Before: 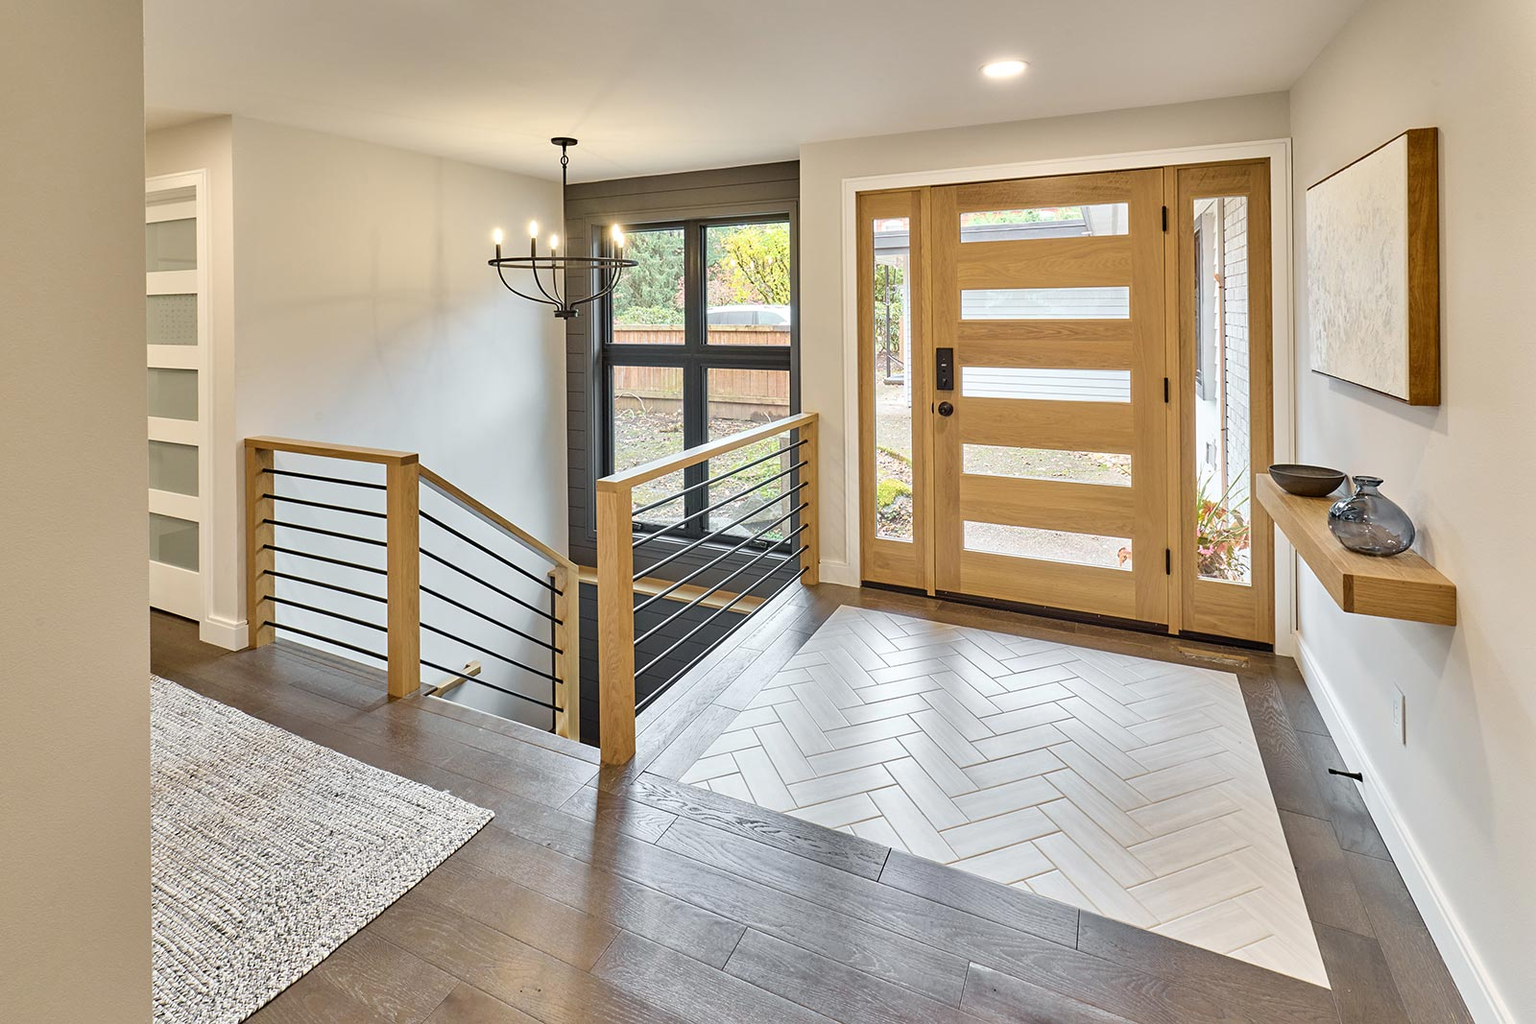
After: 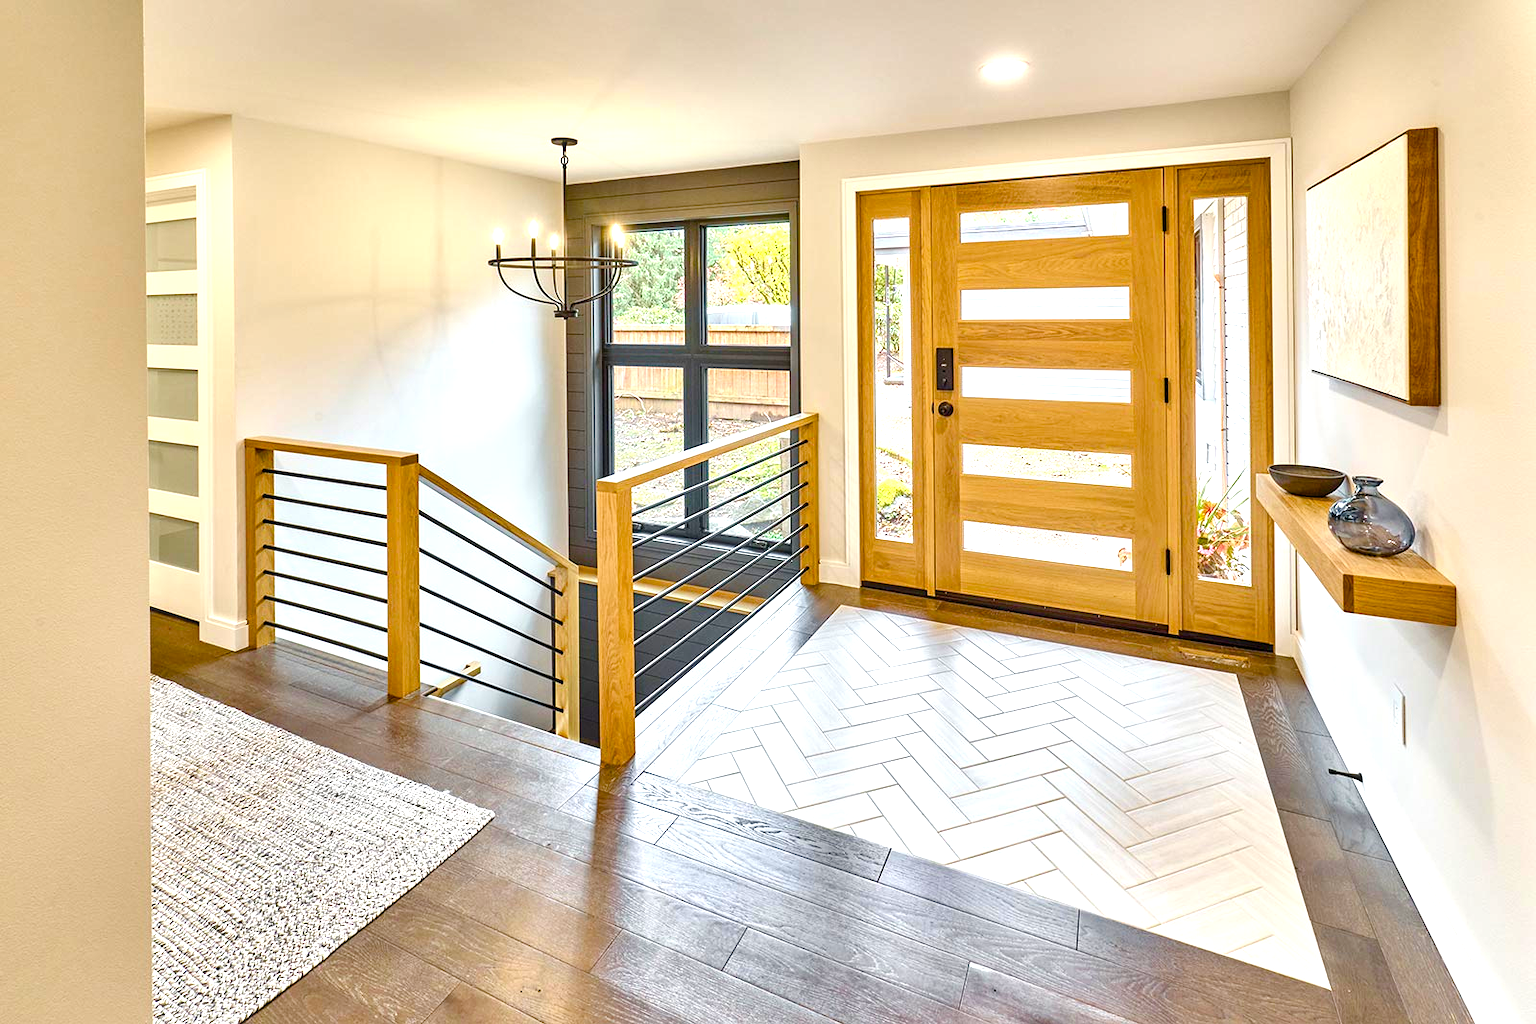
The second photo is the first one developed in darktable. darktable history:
contrast brightness saturation: contrast 0.1, brightness 0.03, saturation 0.09
local contrast: on, module defaults
color balance rgb: linear chroma grading › shadows -2.2%, linear chroma grading › highlights -15%, linear chroma grading › global chroma -10%, linear chroma grading › mid-tones -10%, perceptual saturation grading › global saturation 45%, perceptual saturation grading › highlights -50%, perceptual saturation grading › shadows 30%, perceptual brilliance grading › global brilliance 18%, global vibrance 45%
